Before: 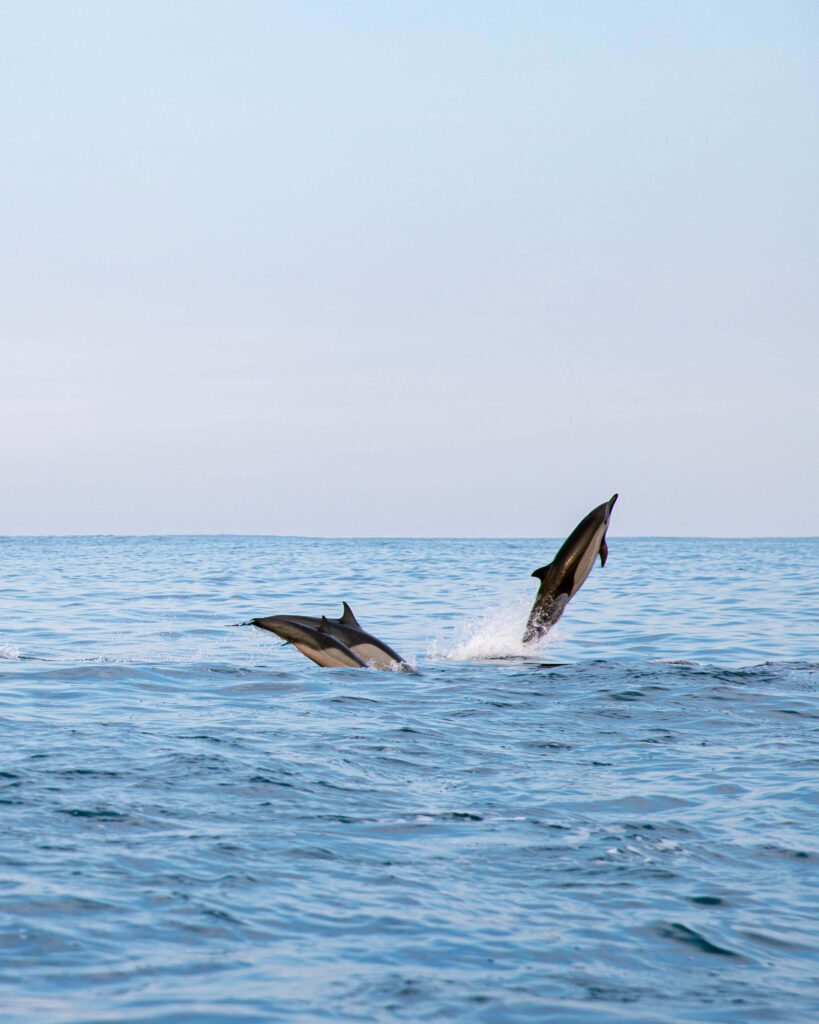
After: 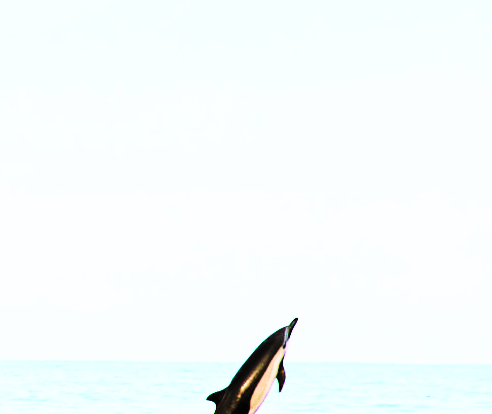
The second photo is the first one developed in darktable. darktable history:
crop: left 36.005%, top 18.293%, right 0.31%, bottom 38.444%
base curve: curves: ch0 [(0, 0) (0.036, 0.025) (0.121, 0.166) (0.206, 0.329) (0.605, 0.79) (1, 1)], preserve colors none
rotate and perspective: rotation 0.062°, lens shift (vertical) 0.115, lens shift (horizontal) -0.133, crop left 0.047, crop right 0.94, crop top 0.061, crop bottom 0.94
contrast brightness saturation: contrast 0.1, brightness 0.3, saturation 0.14
velvia: strength 75%
exposure: compensate highlight preservation false
rgb curve: curves: ch0 [(0, 0) (0.21, 0.15) (0.24, 0.21) (0.5, 0.75) (0.75, 0.96) (0.89, 0.99) (1, 1)]; ch1 [(0, 0.02) (0.21, 0.13) (0.25, 0.2) (0.5, 0.67) (0.75, 0.9) (0.89, 0.97) (1, 1)]; ch2 [(0, 0.02) (0.21, 0.13) (0.25, 0.2) (0.5, 0.67) (0.75, 0.9) (0.89, 0.97) (1, 1)], compensate middle gray true
